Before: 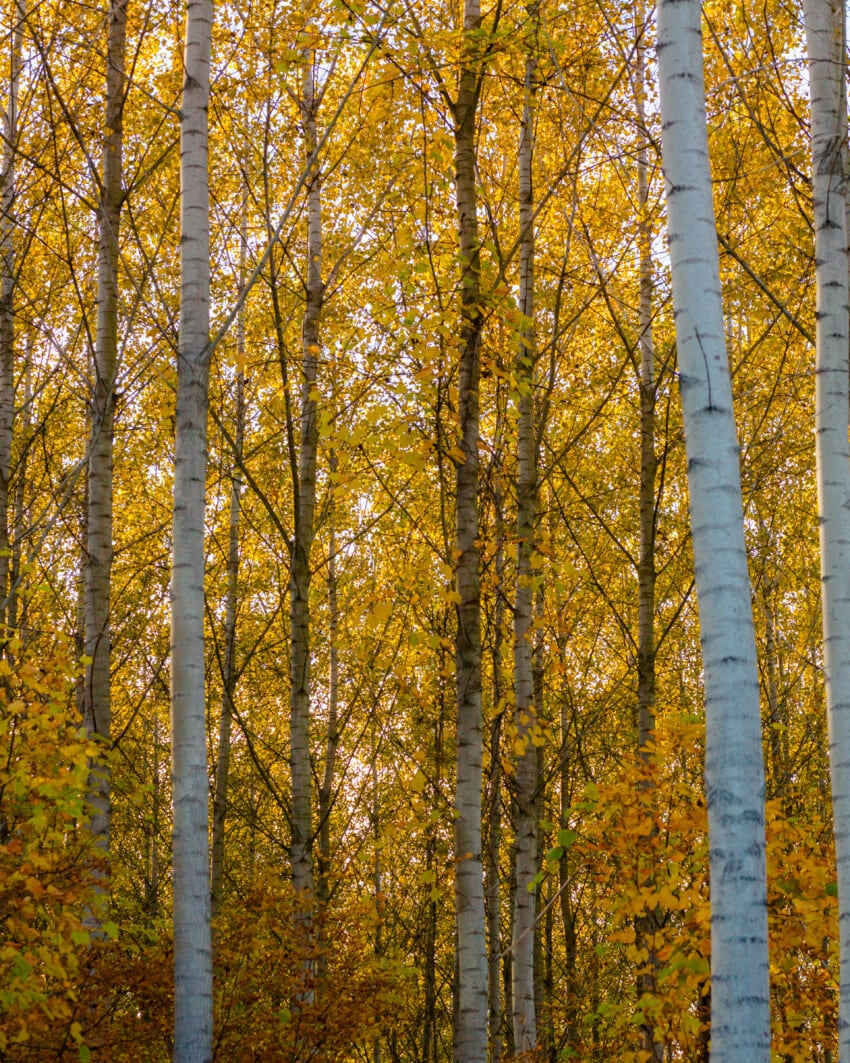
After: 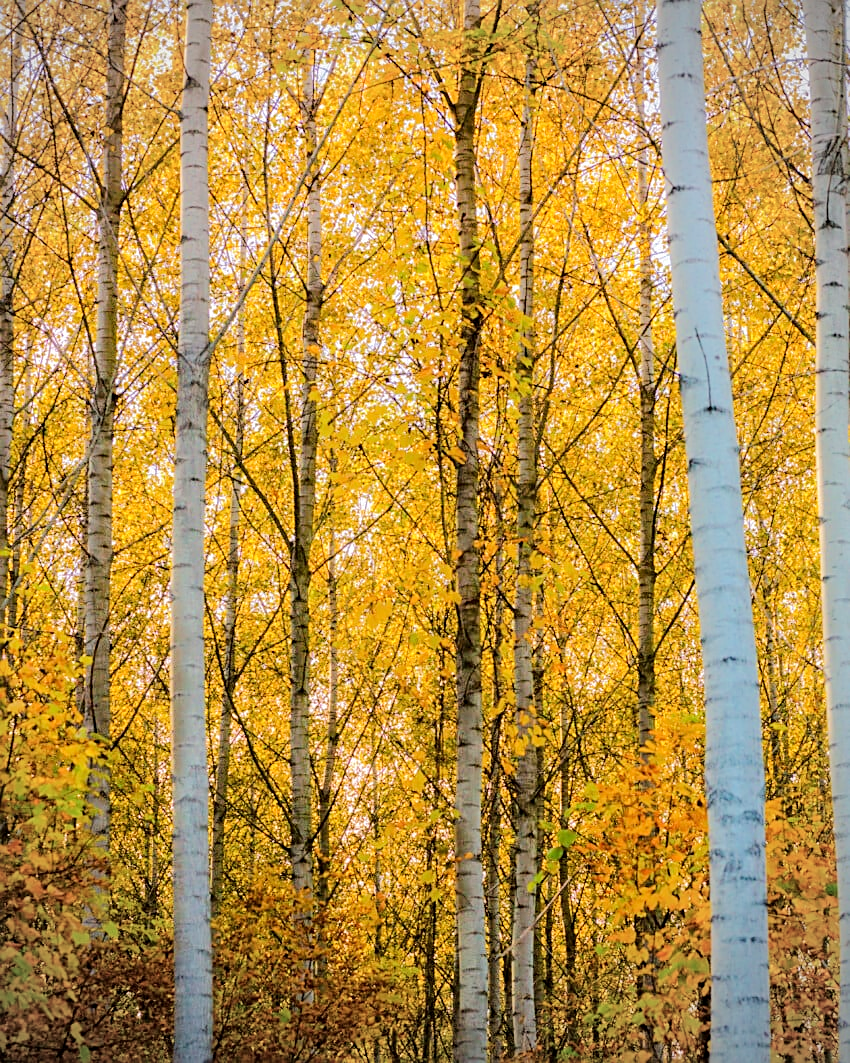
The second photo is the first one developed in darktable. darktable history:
sharpen: on, module defaults
local contrast: highlights 63%, shadows 114%, detail 106%, midtone range 0.532
tone equalizer: -7 EV 0.141 EV, -6 EV 0.561 EV, -5 EV 1.14 EV, -4 EV 1.29 EV, -3 EV 1.17 EV, -2 EV 0.6 EV, -1 EV 0.149 EV, edges refinement/feathering 500, mask exposure compensation -1.25 EV, preserve details no
vignetting: fall-off radius 60.9%
